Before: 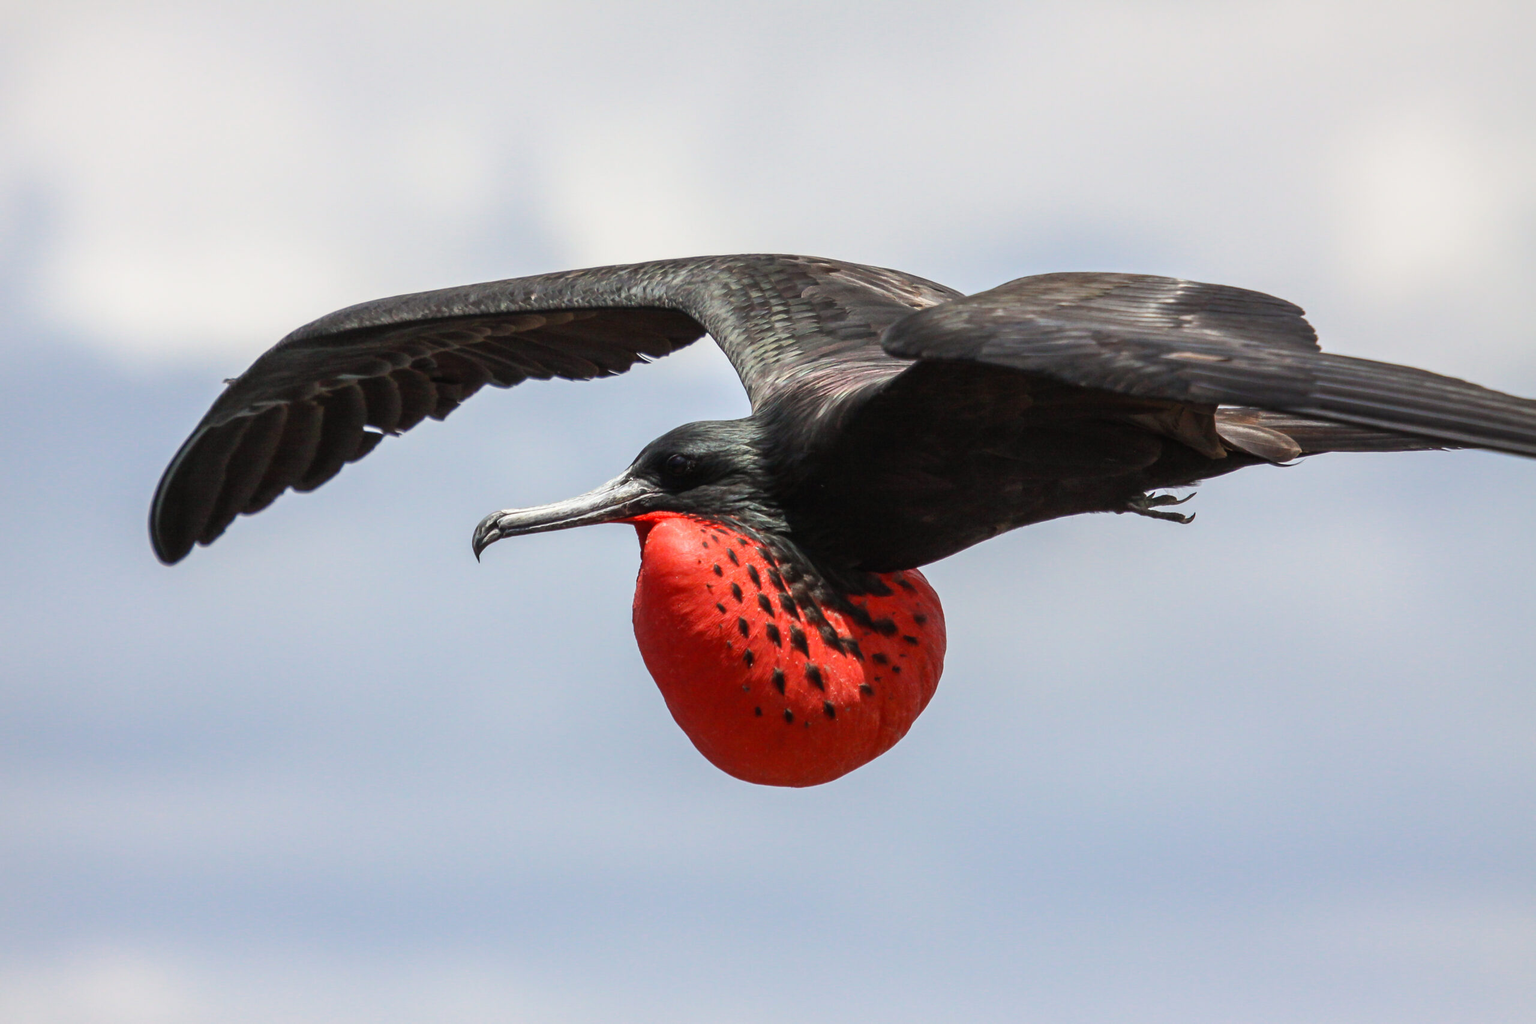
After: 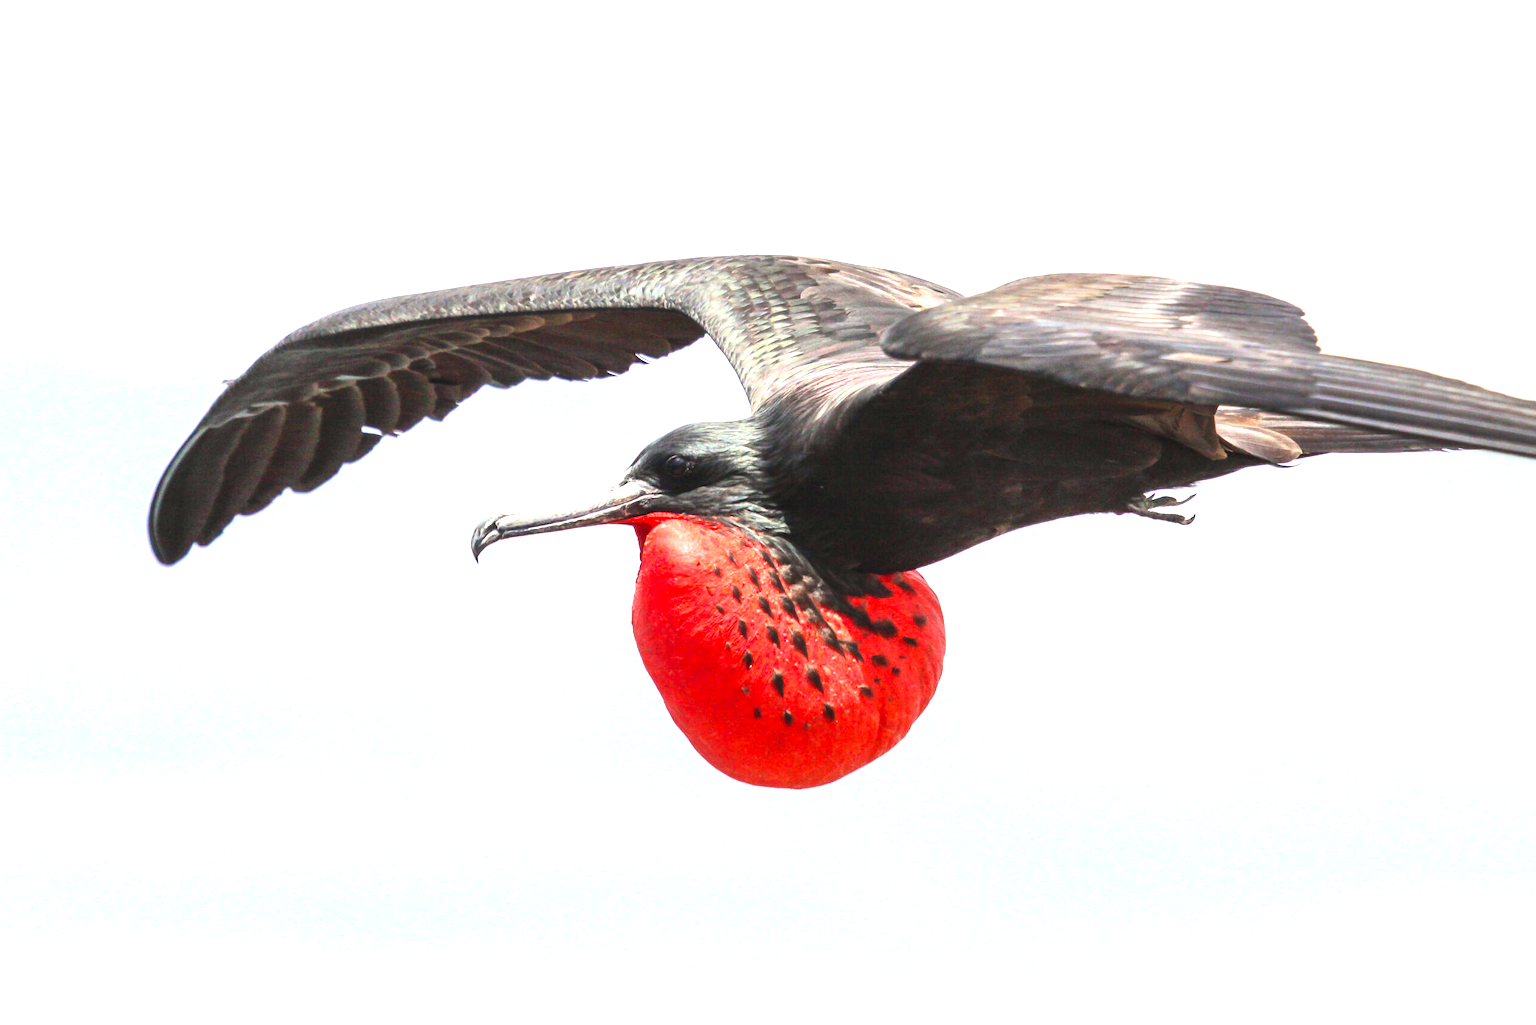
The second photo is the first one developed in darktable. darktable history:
exposure: exposure 1.499 EV, compensate highlight preservation false
crop and rotate: left 0.185%, bottom 0.002%
contrast brightness saturation: contrast 0.195, brightness 0.156, saturation 0.223
